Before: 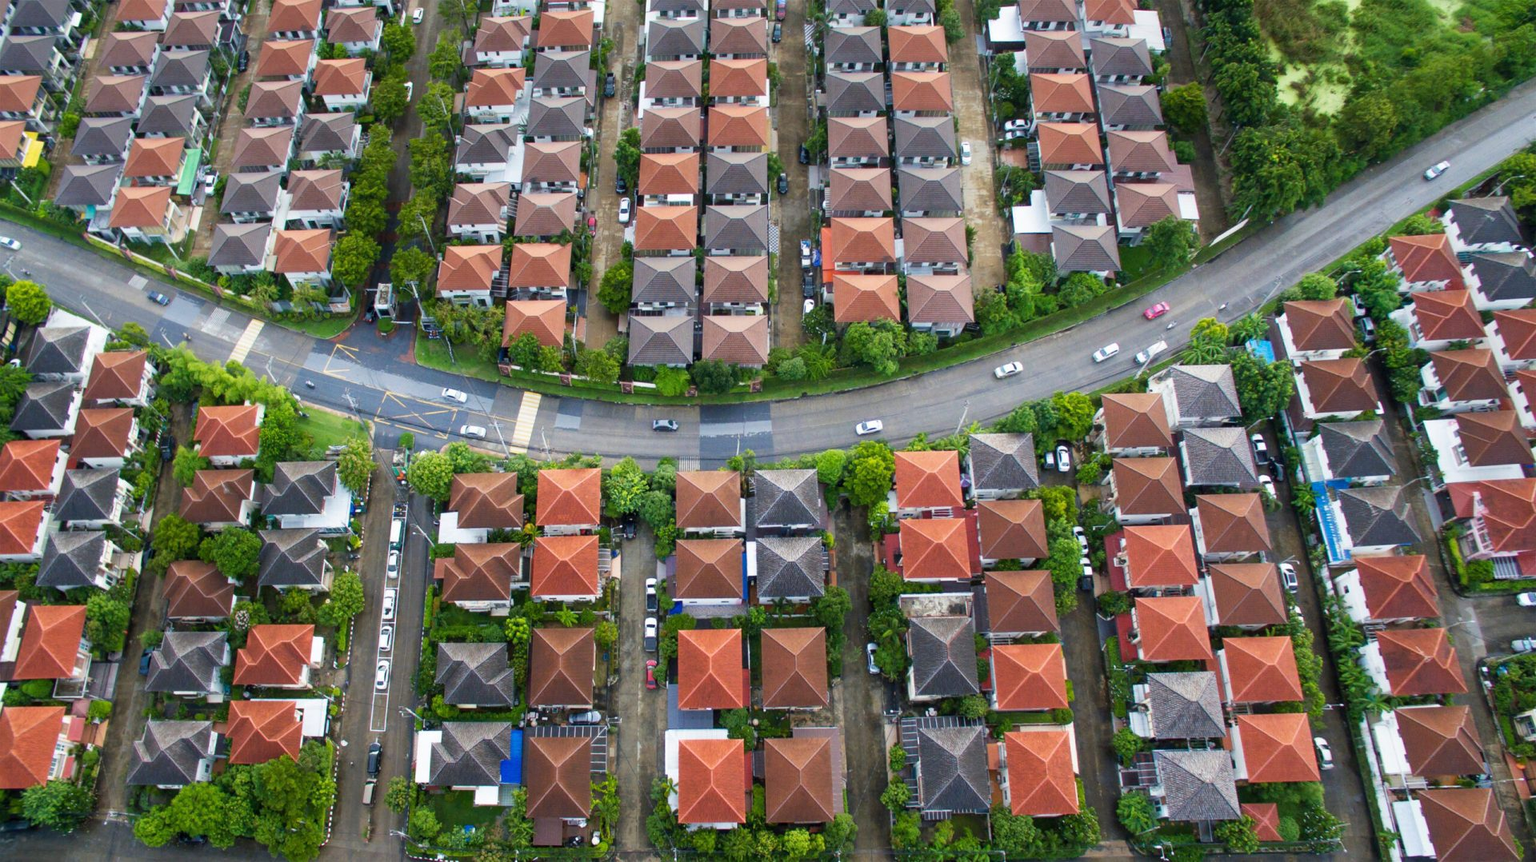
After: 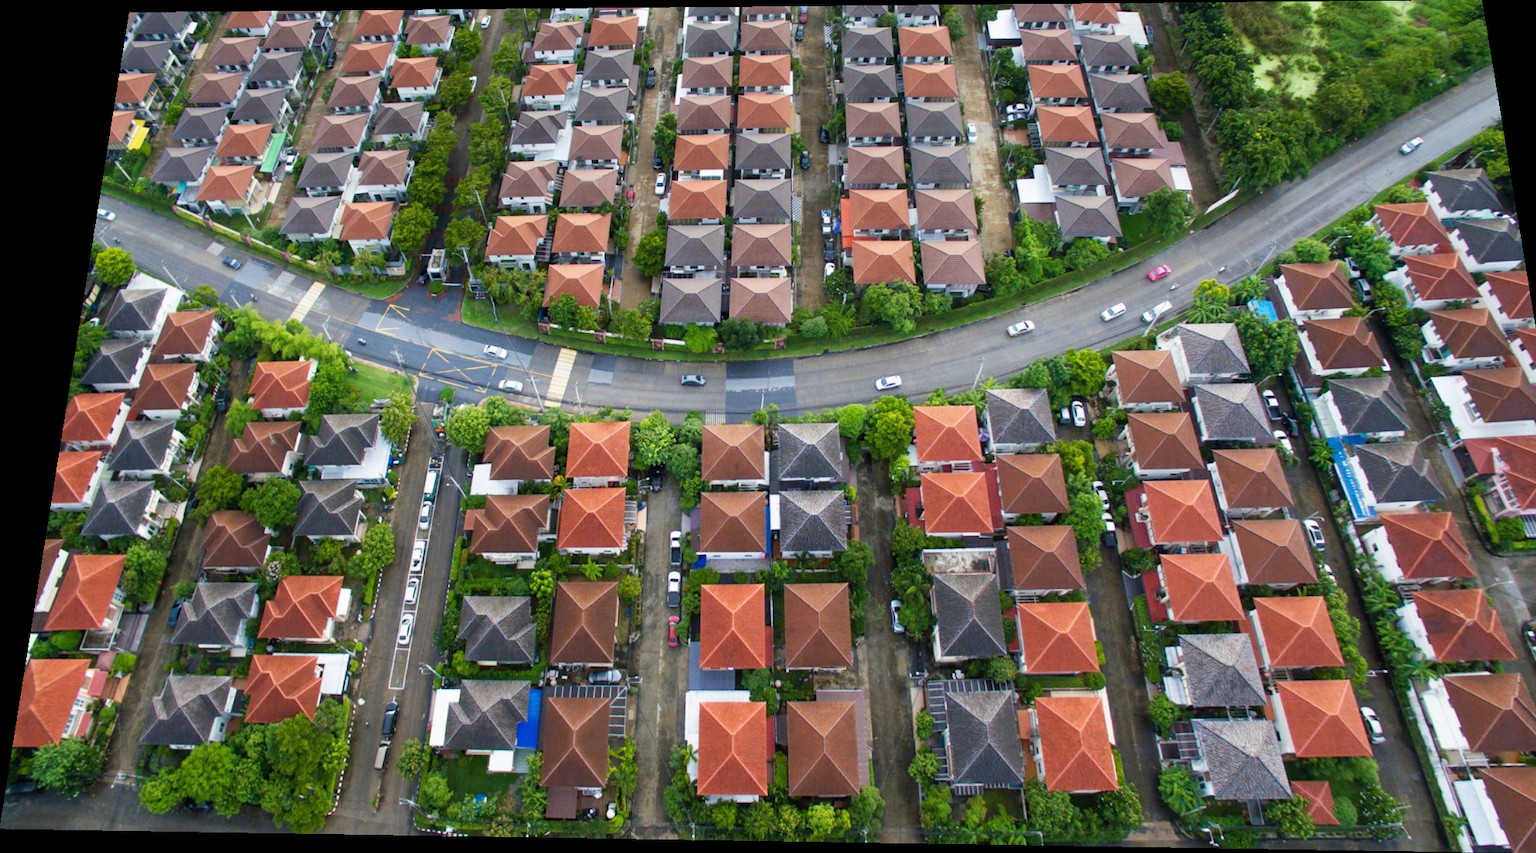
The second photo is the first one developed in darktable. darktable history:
rotate and perspective: rotation 0.128°, lens shift (vertical) -0.181, lens shift (horizontal) -0.044, shear 0.001, automatic cropping off
crop and rotate: right 5.167%
